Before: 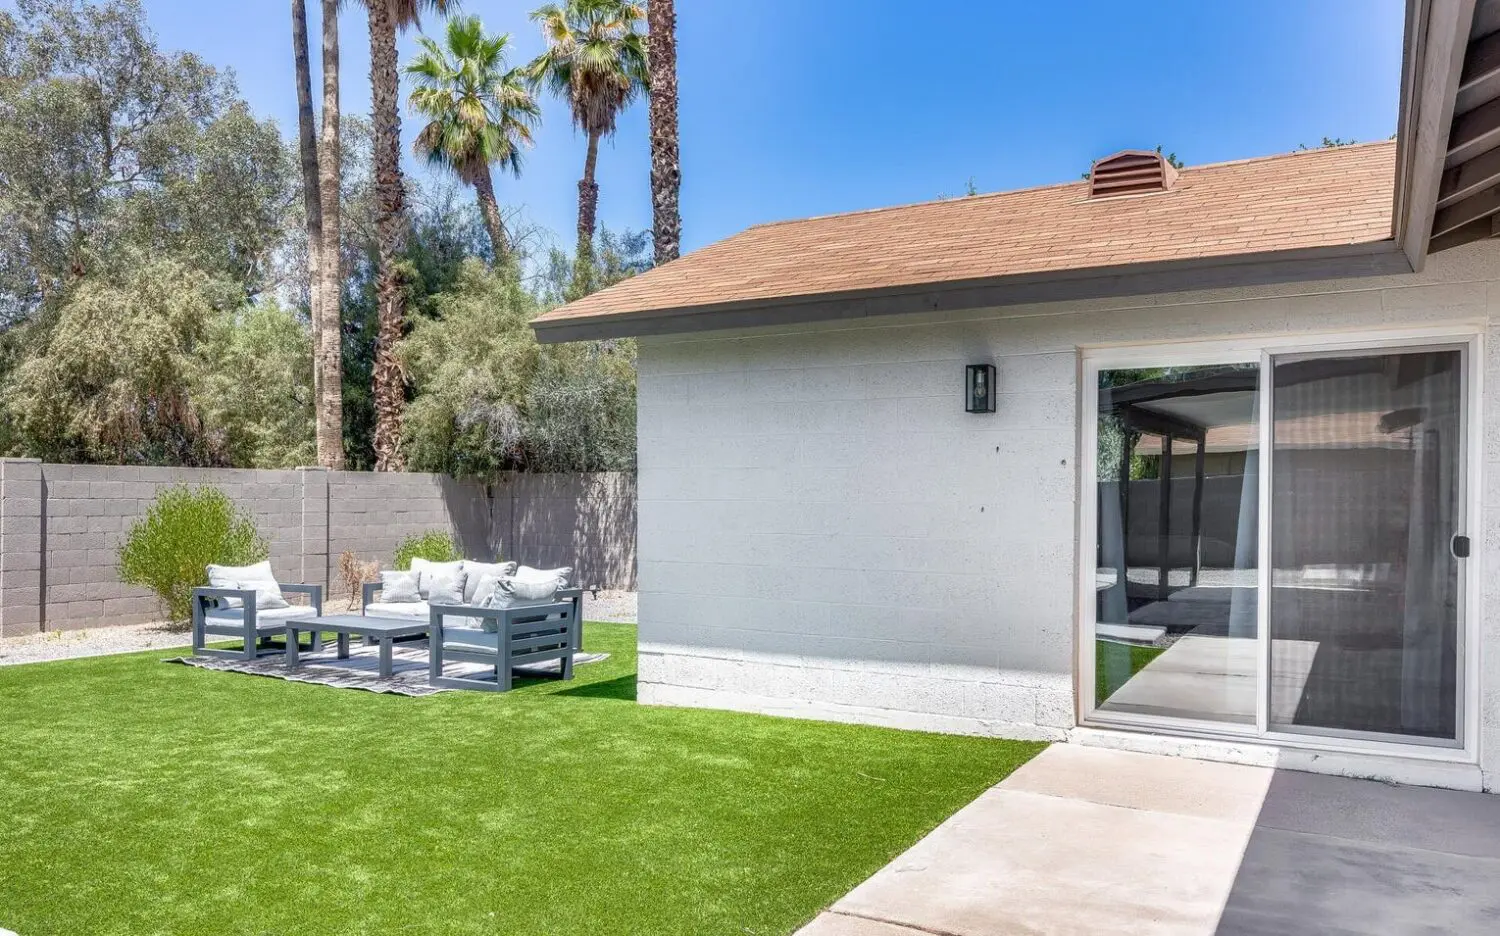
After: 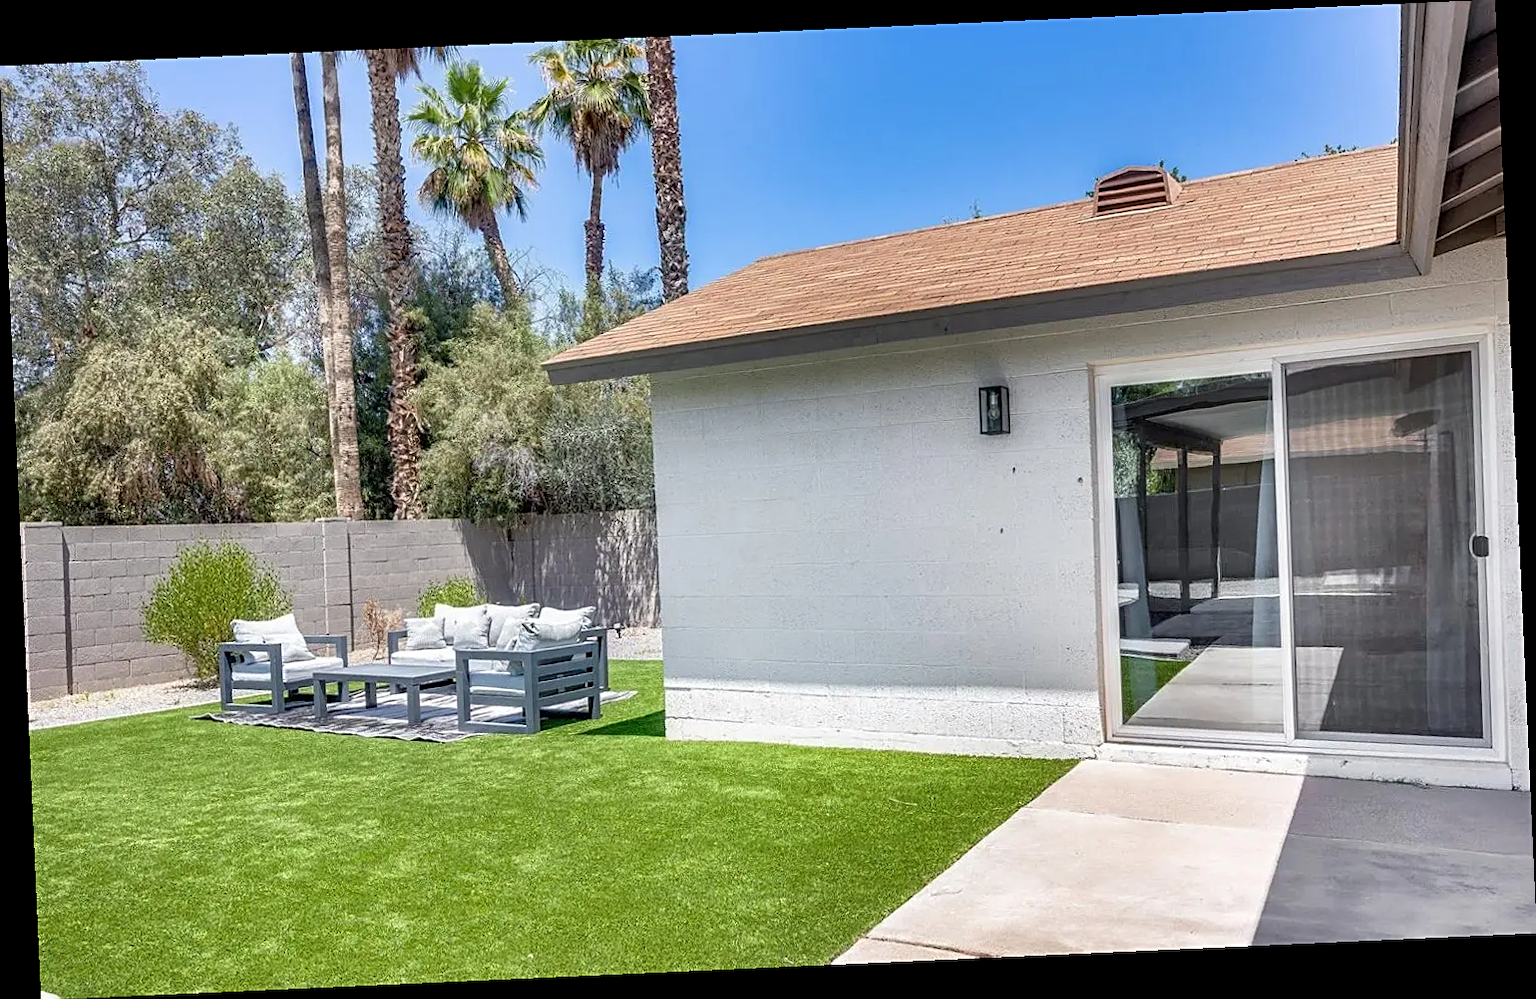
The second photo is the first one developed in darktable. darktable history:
rotate and perspective: rotation -2.56°, automatic cropping off
sharpen: on, module defaults
